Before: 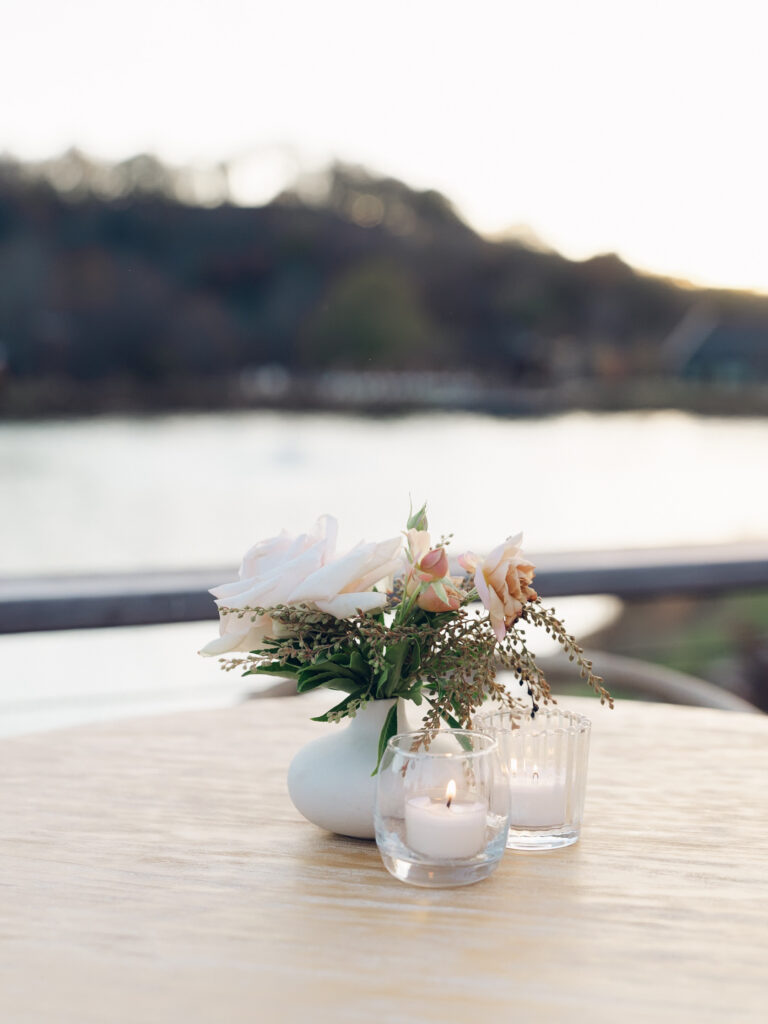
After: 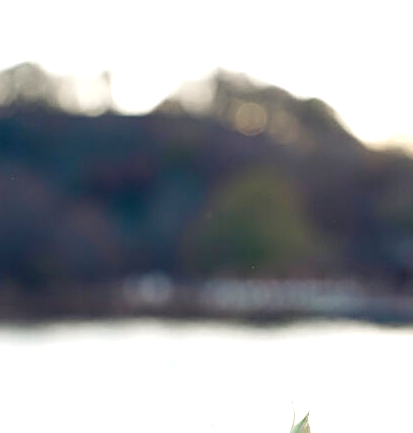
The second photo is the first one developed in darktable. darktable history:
sharpen: on, module defaults
color balance rgb: perceptual saturation grading › global saturation 25%, perceptual saturation grading › highlights -50%, perceptual saturation grading › shadows 30%, perceptual brilliance grading › global brilliance 12%, global vibrance 20%
crop: left 15.306%, top 9.065%, right 30.789%, bottom 48.638%
